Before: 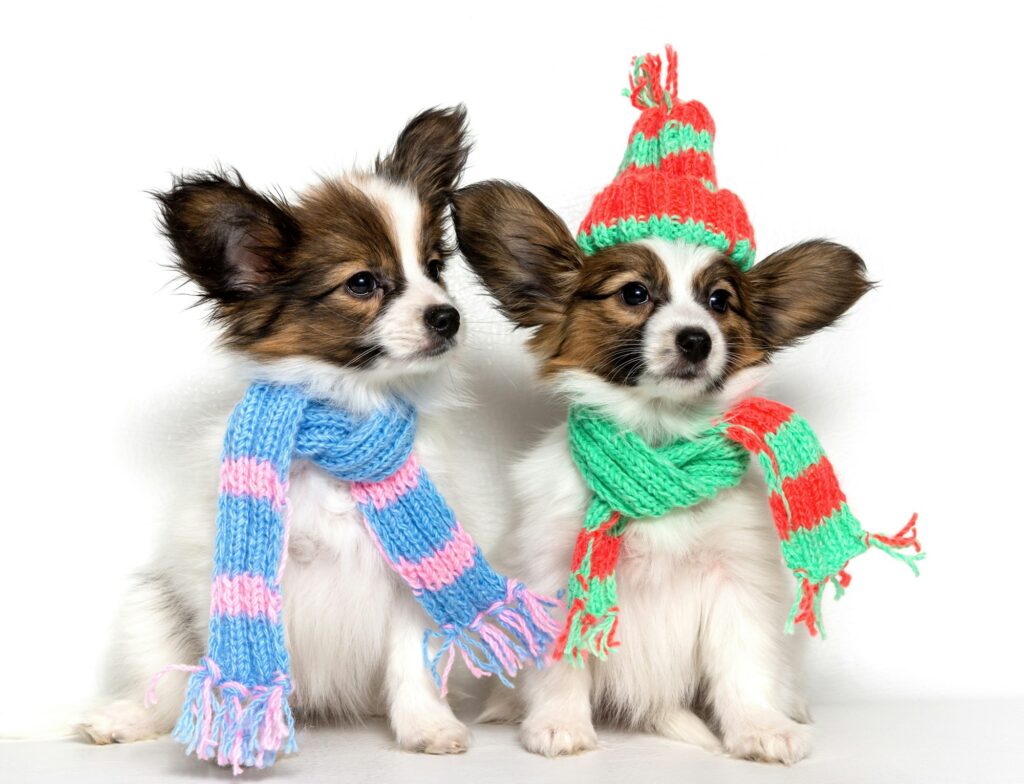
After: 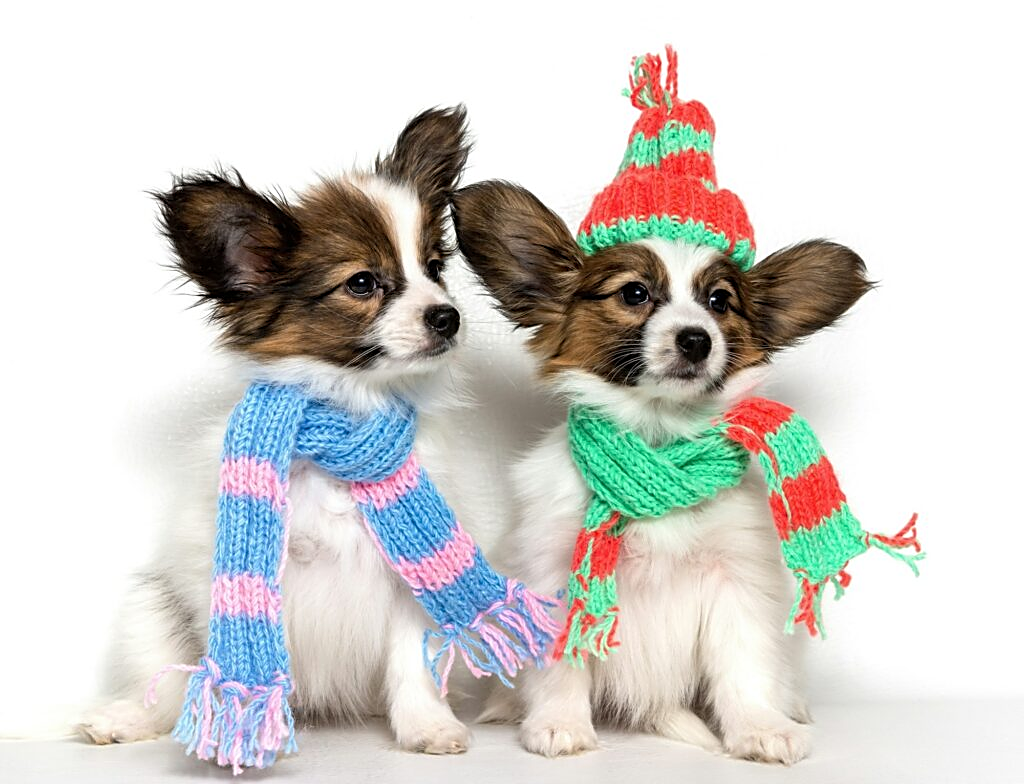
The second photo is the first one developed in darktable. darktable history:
levels: mode automatic, levels [0, 0.474, 0.947]
sharpen: on, module defaults
